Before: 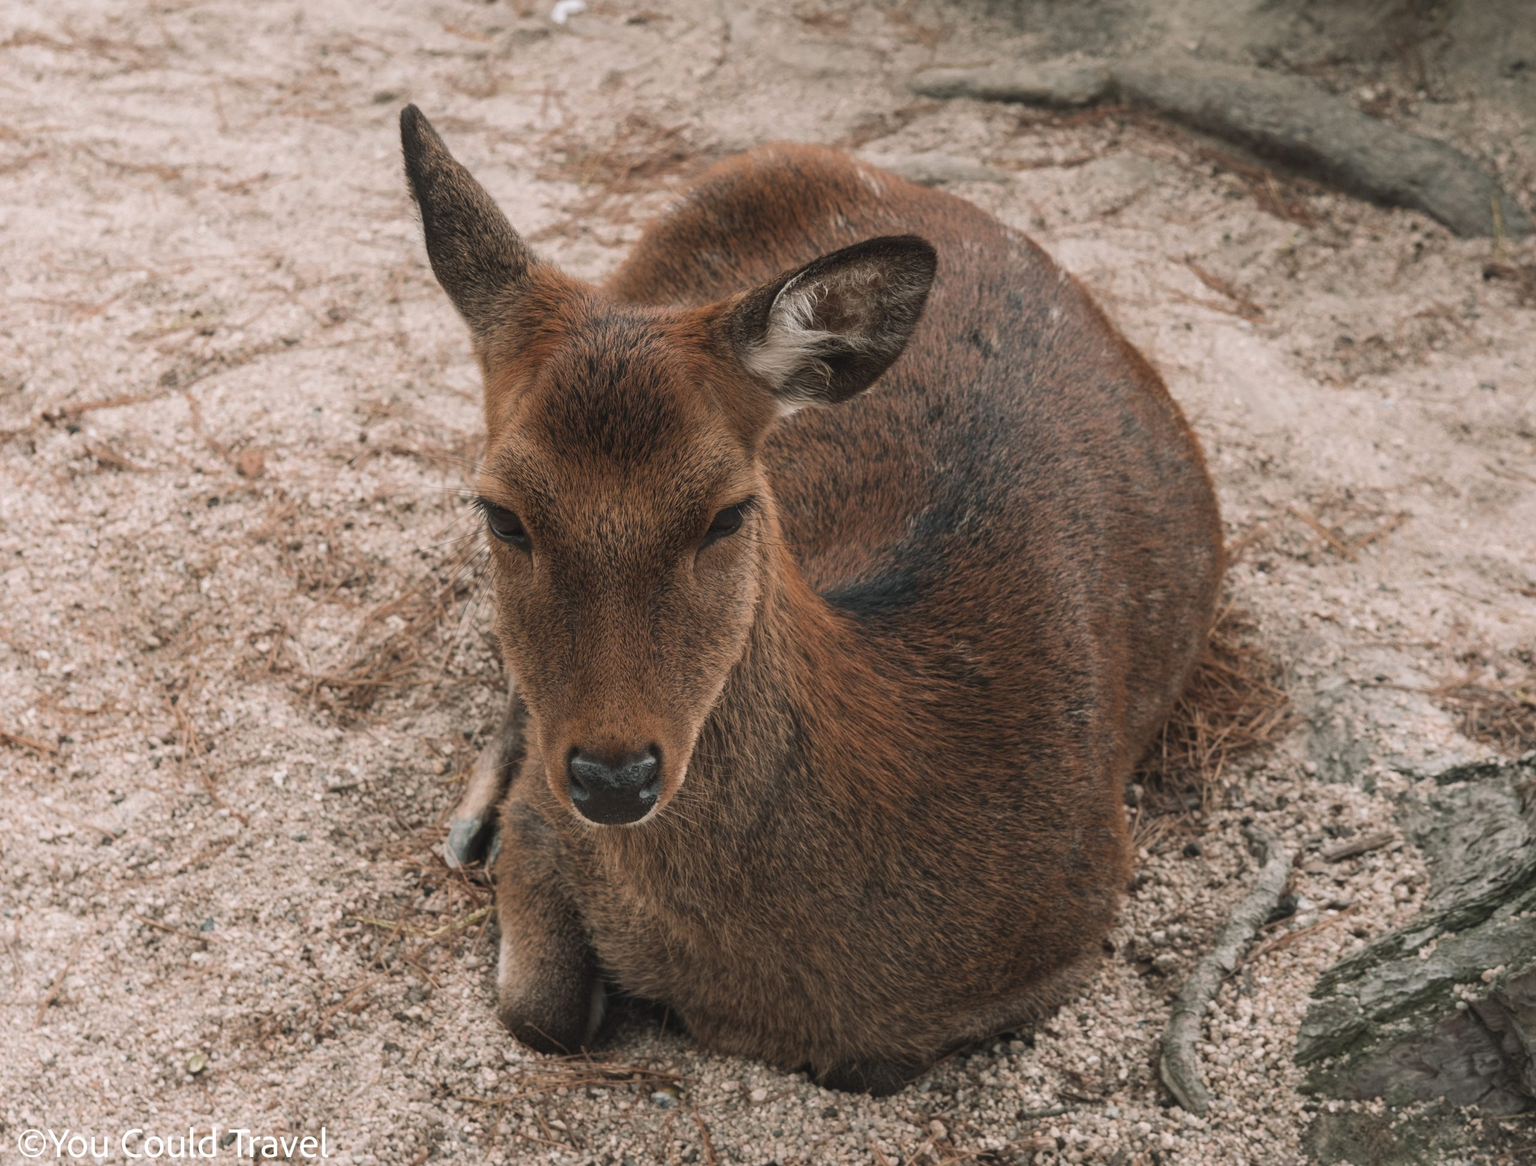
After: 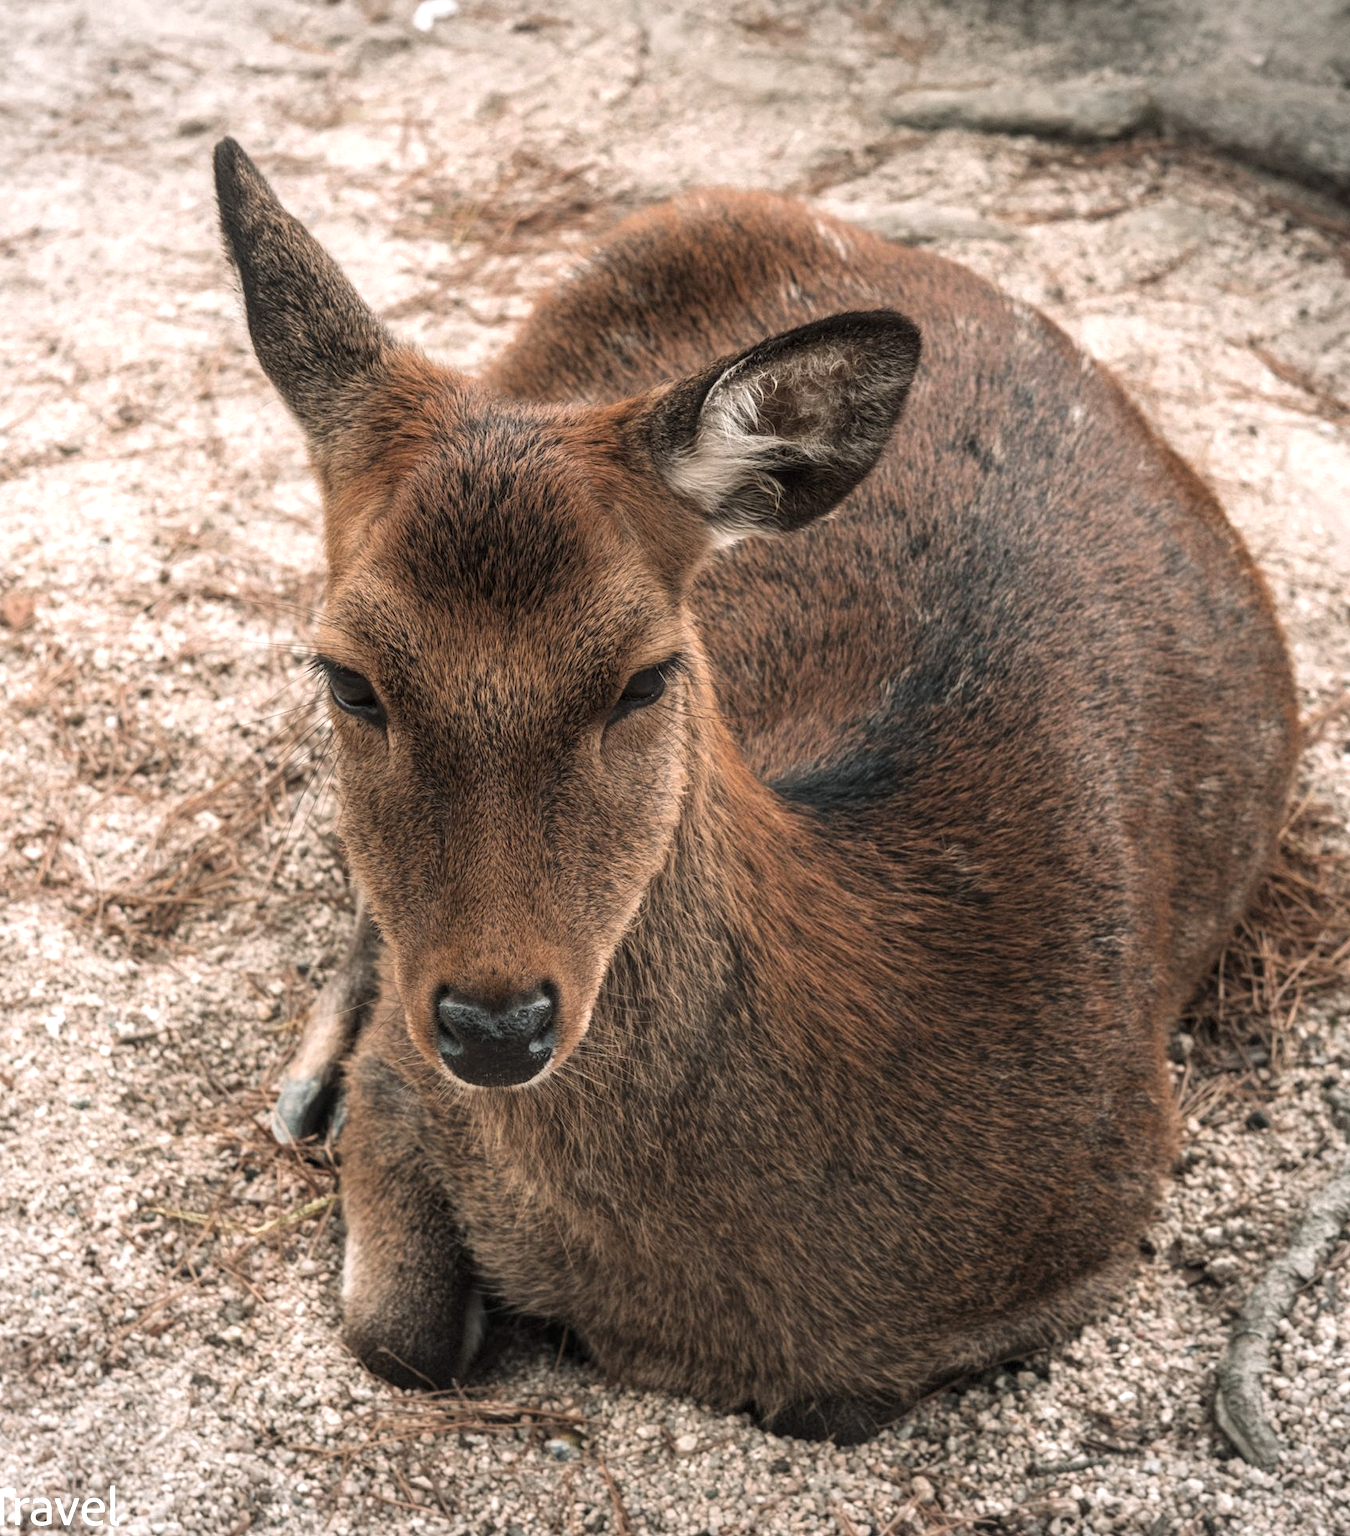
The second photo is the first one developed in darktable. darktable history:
local contrast: on, module defaults
crop and rotate: left 15.516%, right 17.734%
tone equalizer: -8 EV -0.75 EV, -7 EV -0.695 EV, -6 EV -0.584 EV, -5 EV -0.379 EV, -3 EV 0.392 EV, -2 EV 0.6 EV, -1 EV 0.685 EV, +0 EV 0.745 EV
vignetting: brightness -0.179, saturation -0.304, dithering 8-bit output
